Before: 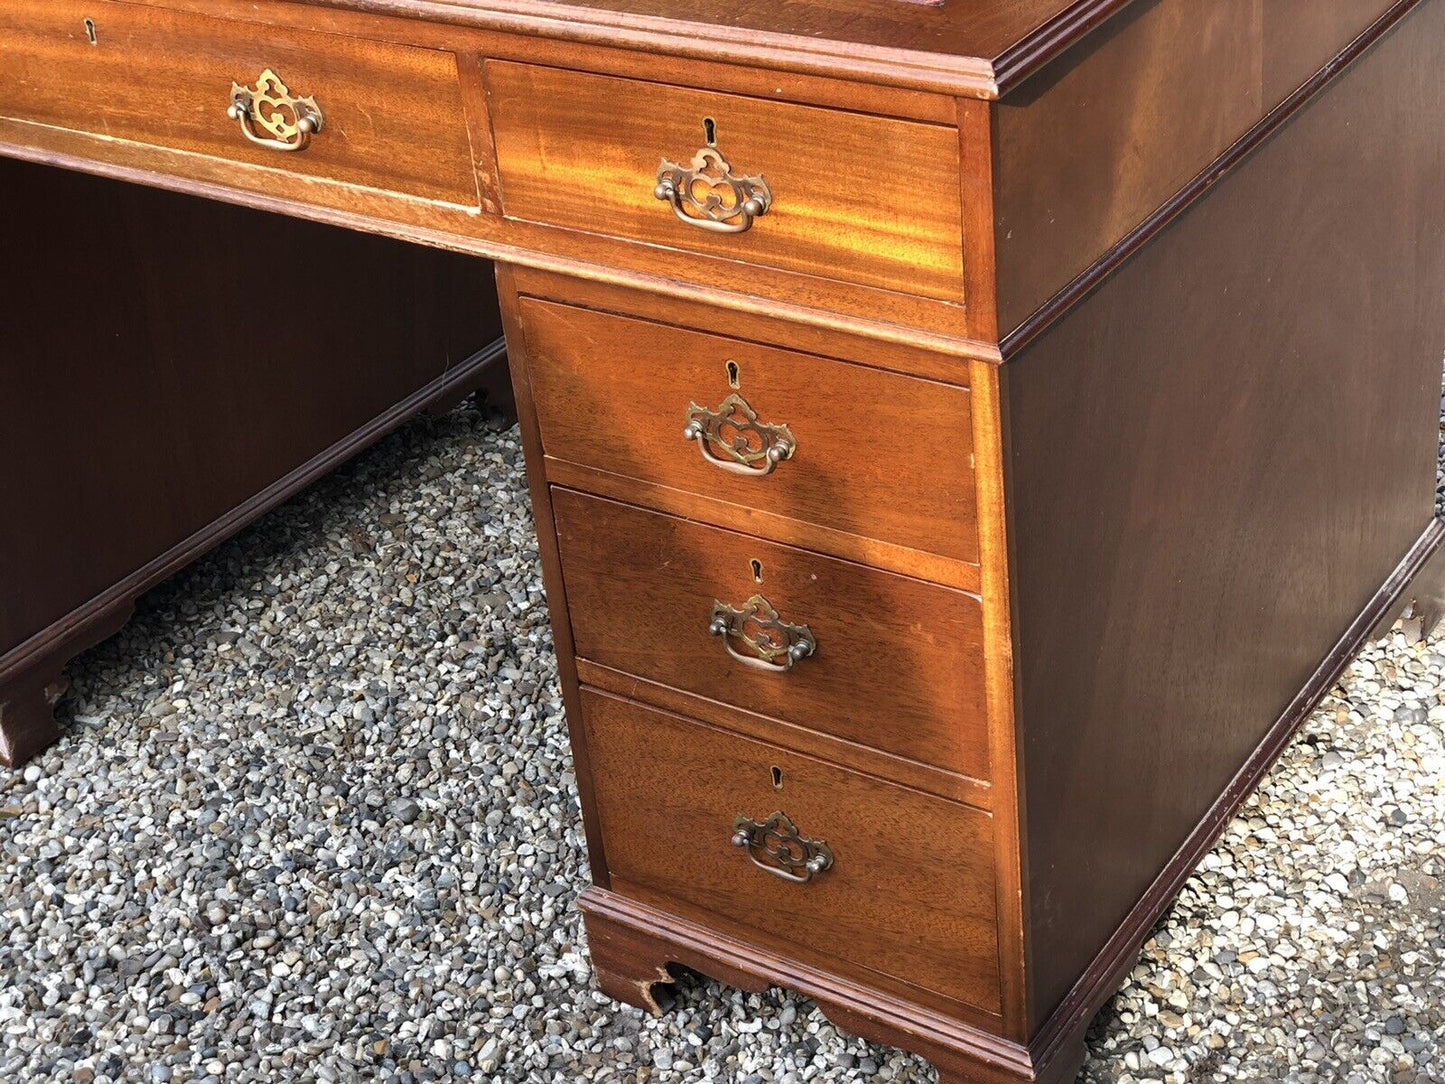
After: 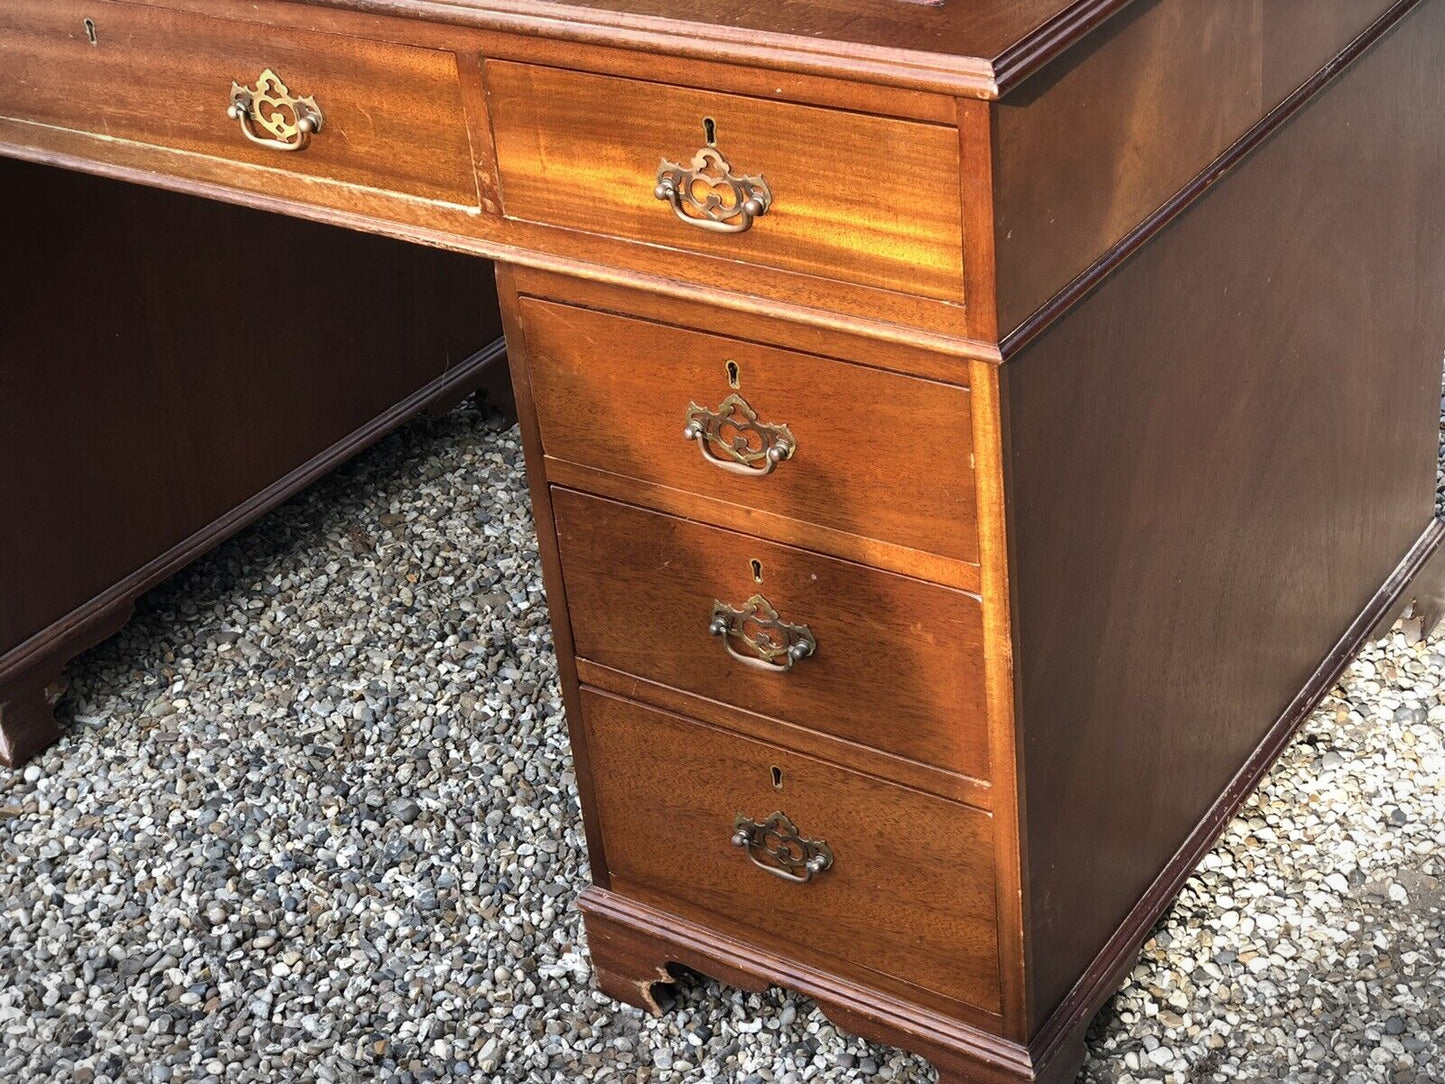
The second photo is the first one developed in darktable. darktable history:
vignetting: fall-off start 99.75%, brightness -0.29, width/height ratio 1.303, unbound false
